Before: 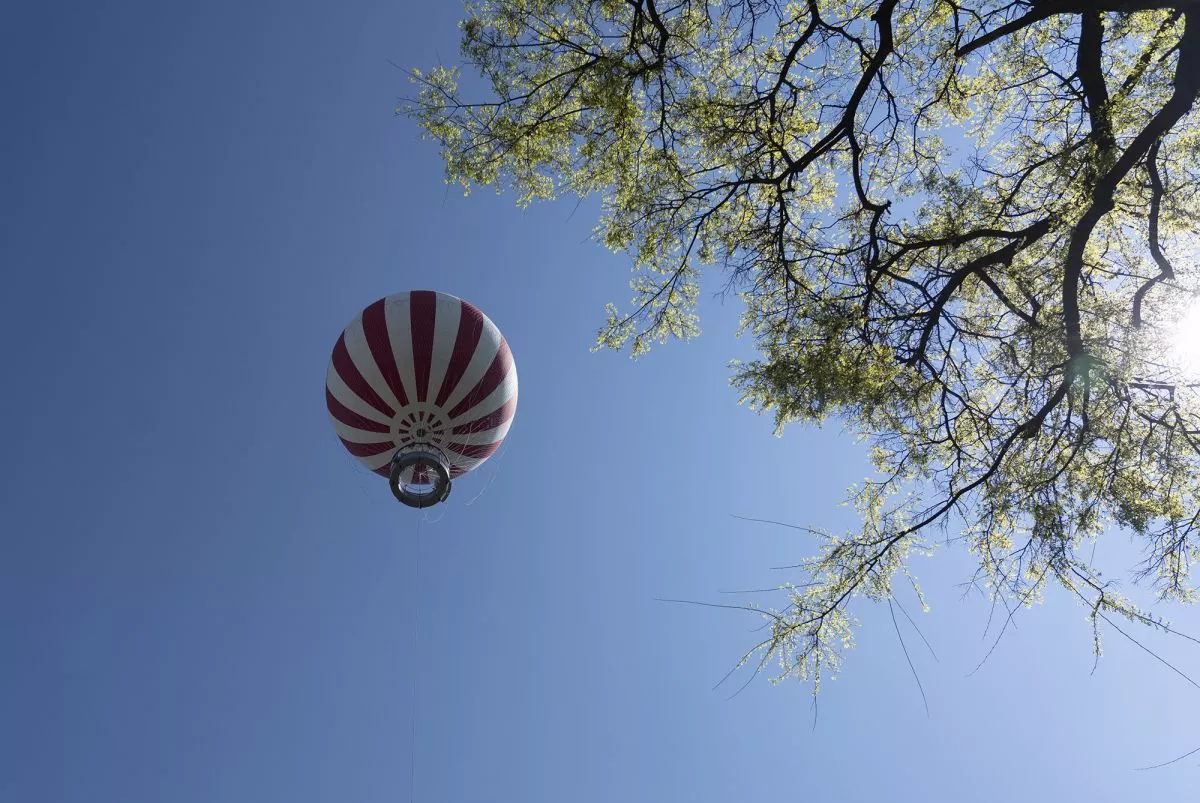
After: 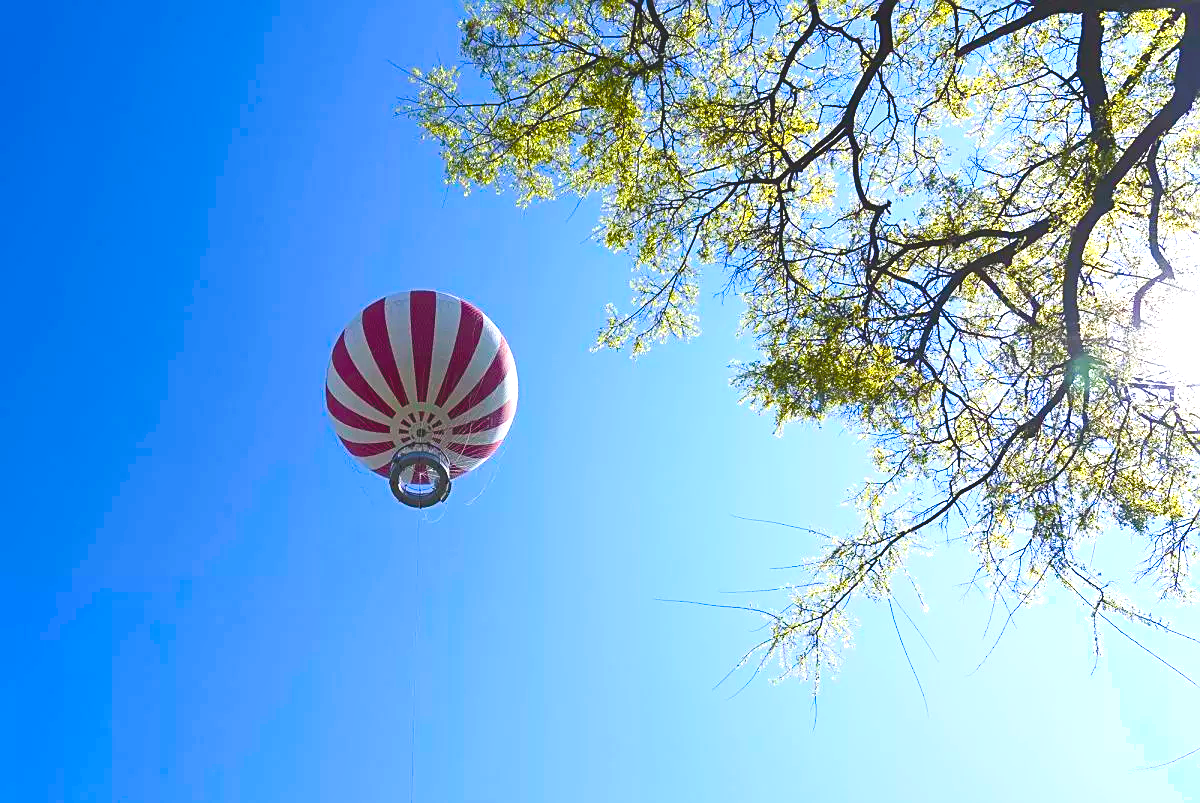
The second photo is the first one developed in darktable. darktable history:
sharpen: amount 0.547
color balance rgb: shadows lift › luminance -19.716%, linear chroma grading › shadows 10.606%, linear chroma grading › highlights 8.928%, linear chroma grading › global chroma 14.489%, linear chroma grading › mid-tones 14.551%, perceptual saturation grading › global saturation 56.27%, perceptual saturation grading › highlights -50.041%, perceptual saturation grading › mid-tones 40.48%, perceptual saturation grading › shadows 31.059%, perceptual brilliance grading › global brilliance 1.708%, perceptual brilliance grading › highlights 7.865%, perceptual brilliance grading › shadows -3.626%, global vibrance 9.68%
shadows and highlights: shadows -1.55, highlights 40.89
contrast brightness saturation: contrast -0.275
color correction: highlights b* 0.064
exposure: black level correction 0, exposure 1.101 EV, compensate highlight preservation false
tone equalizer: on, module defaults
